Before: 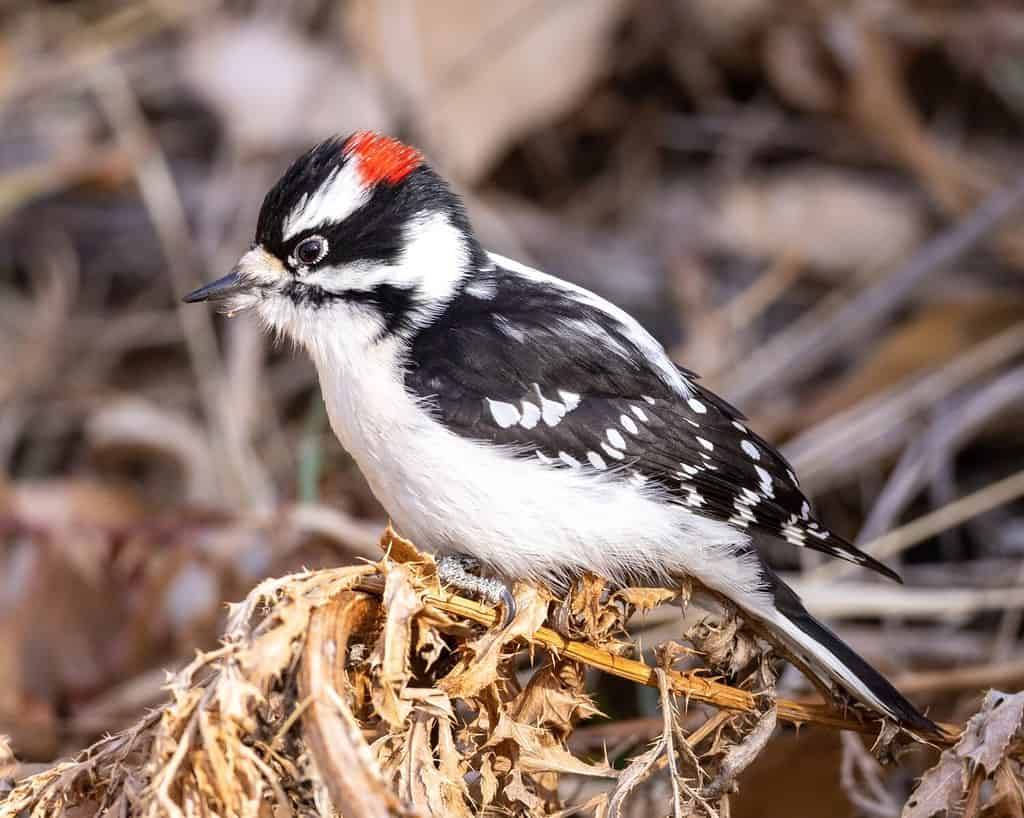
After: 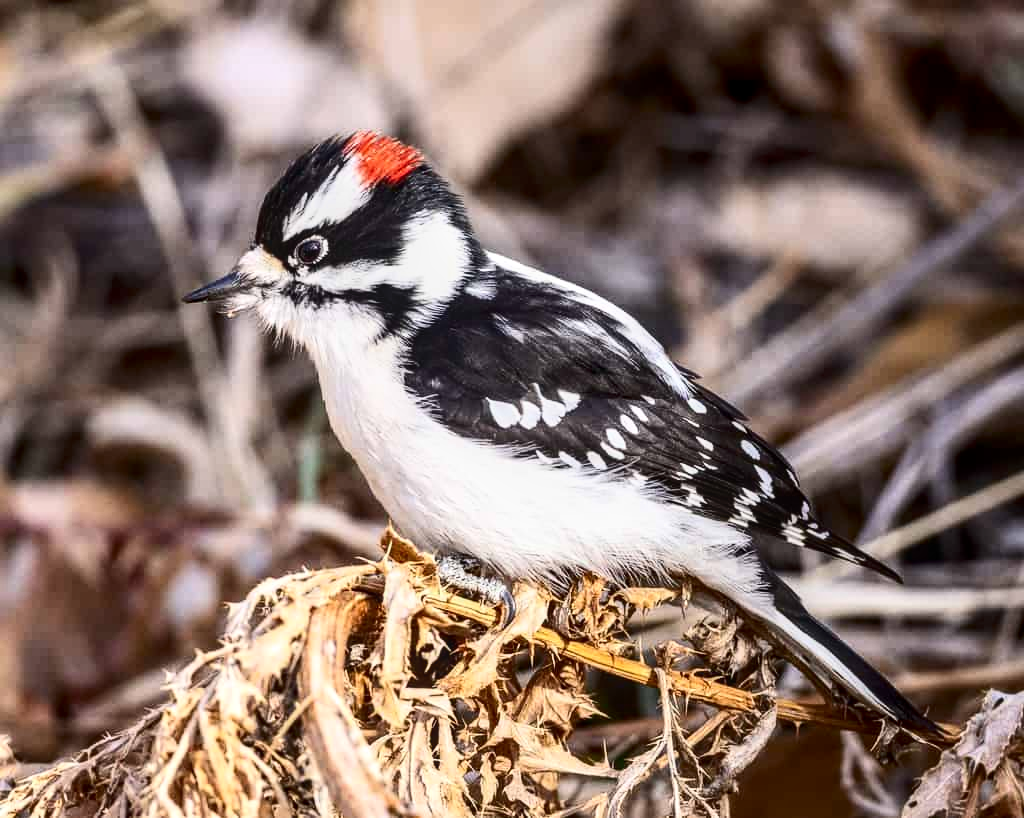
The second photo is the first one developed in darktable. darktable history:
contrast brightness saturation: contrast 0.28
local contrast: on, module defaults
